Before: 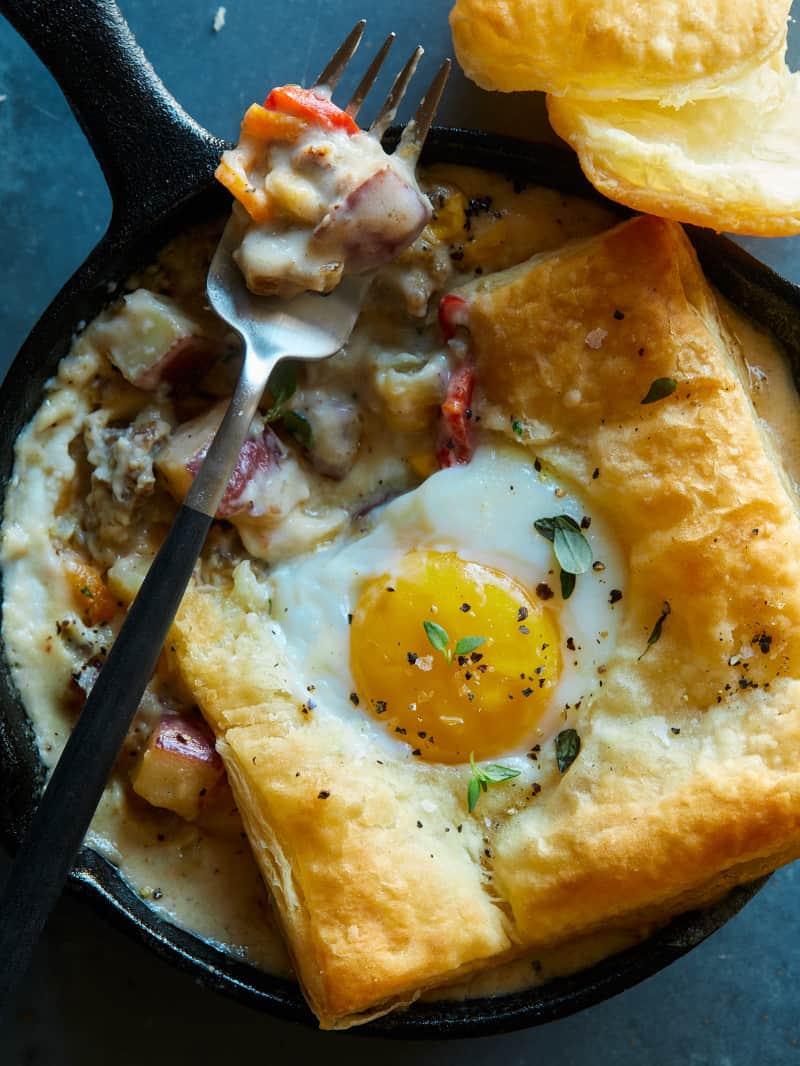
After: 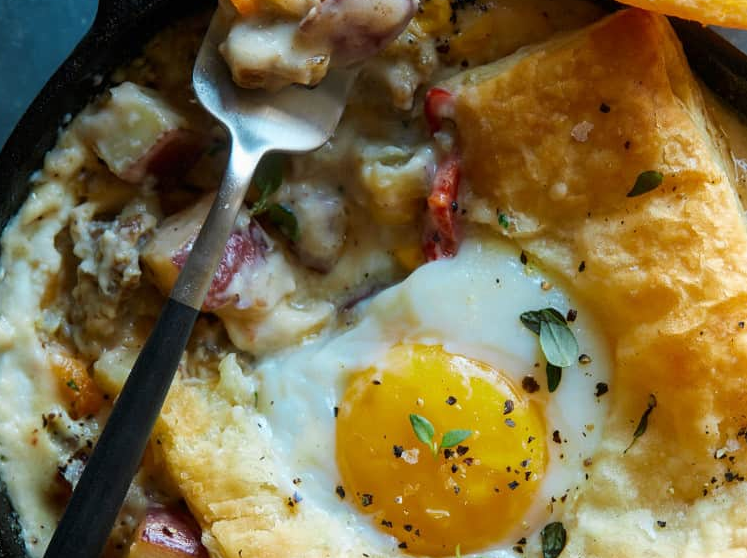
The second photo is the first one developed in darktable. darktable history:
crop: left 1.824%, top 19.468%, right 4.7%, bottom 28.158%
